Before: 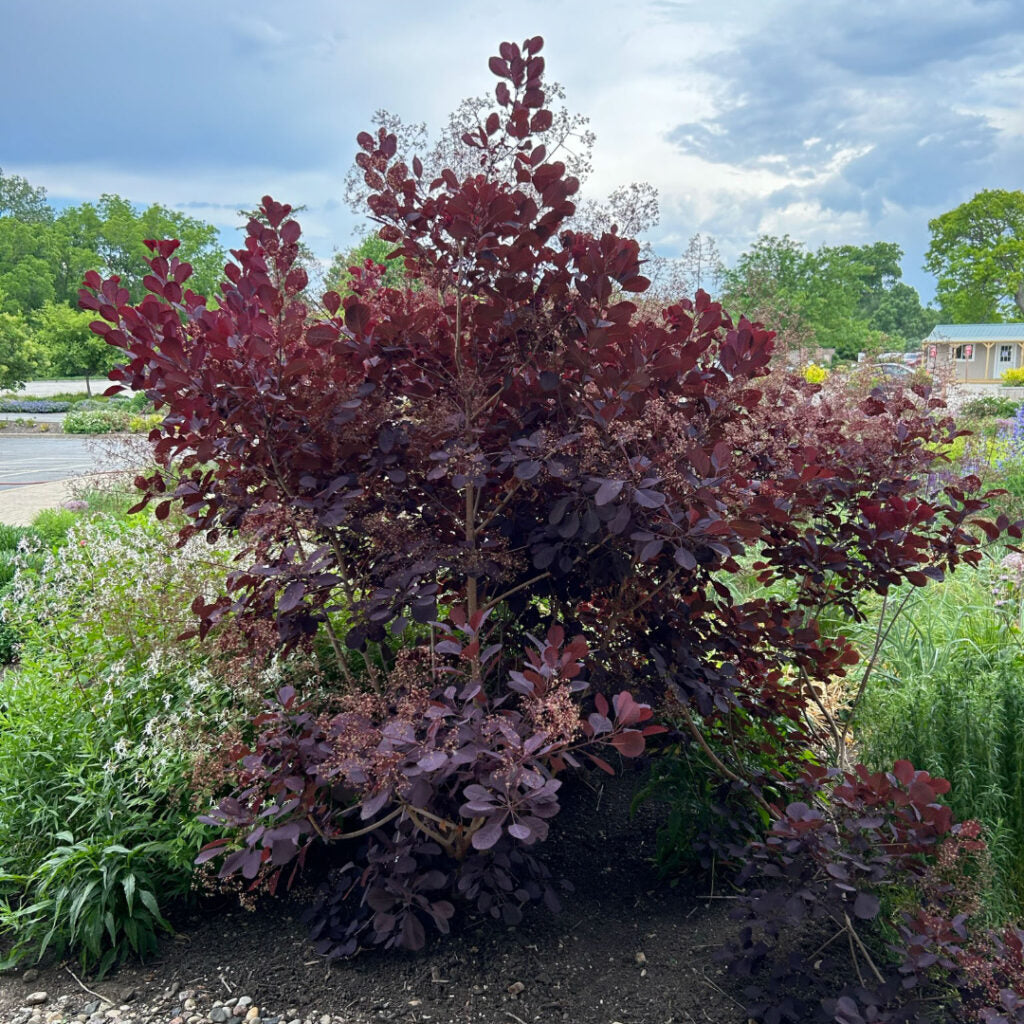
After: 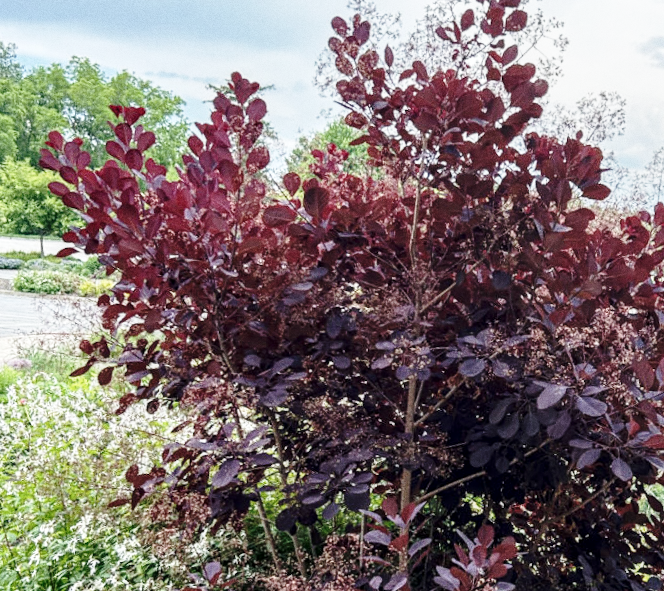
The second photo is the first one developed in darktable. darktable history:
contrast brightness saturation: contrast 0.06, brightness -0.01, saturation -0.23
local contrast: on, module defaults
base curve: curves: ch0 [(0, 0) (0.028, 0.03) (0.121, 0.232) (0.46, 0.748) (0.859, 0.968) (1, 1)], preserve colors none
crop and rotate: angle -4.99°, left 2.122%, top 6.945%, right 27.566%, bottom 30.519%
grain: on, module defaults
